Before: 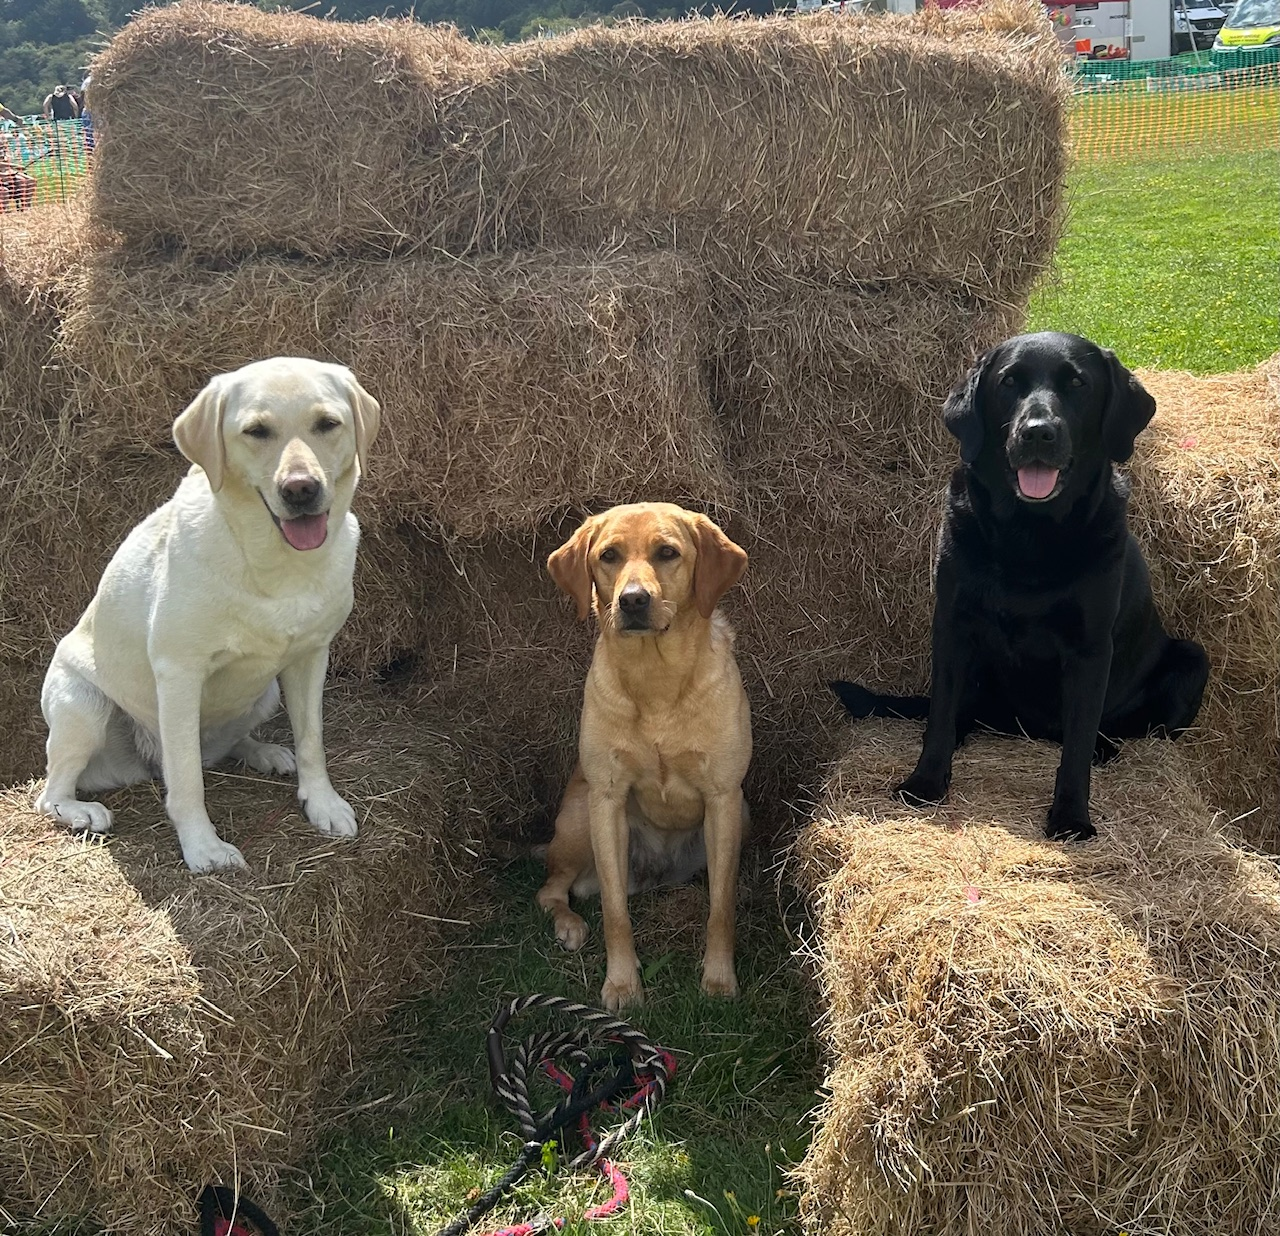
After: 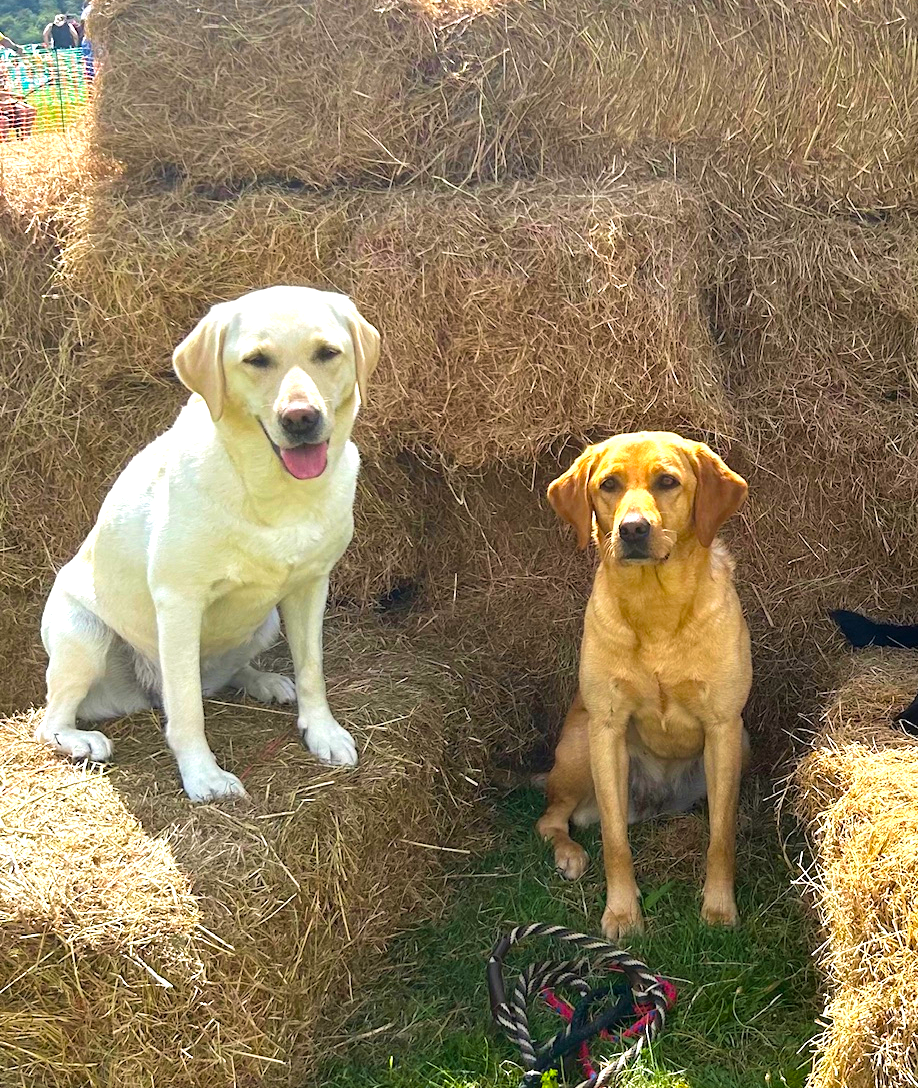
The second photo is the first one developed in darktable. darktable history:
exposure: black level correction 0, exposure 0.877 EV, compensate exposure bias true, compensate highlight preservation false
crop: top 5.803%, right 27.864%, bottom 5.804%
velvia: on, module defaults
color balance rgb: linear chroma grading › global chroma 15%, perceptual saturation grading › global saturation 30%
